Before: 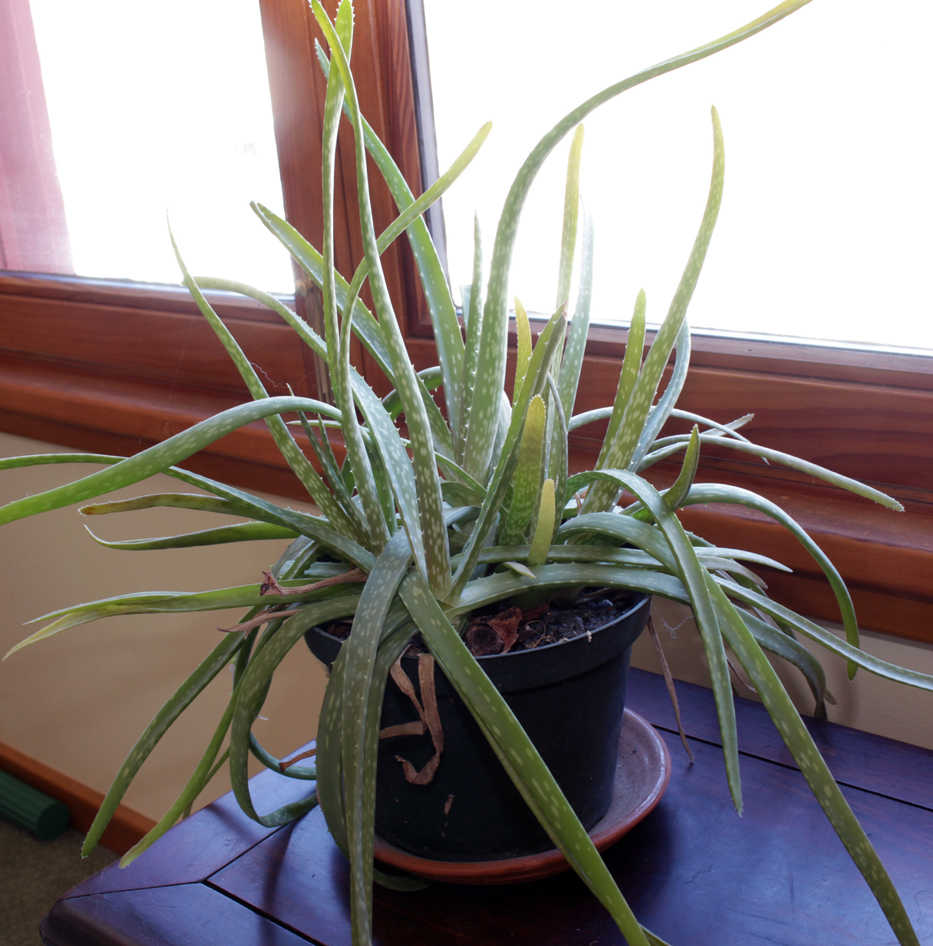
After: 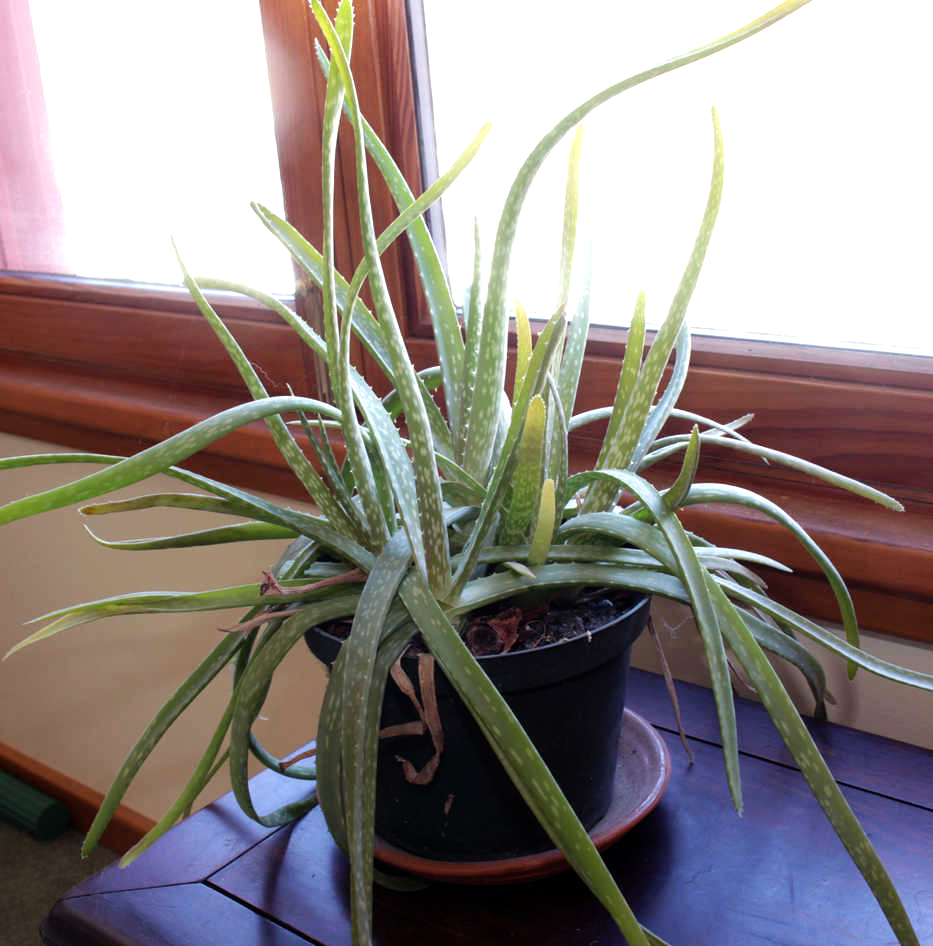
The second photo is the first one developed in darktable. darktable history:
tone equalizer: -8 EV -0.452 EV, -7 EV -0.406 EV, -6 EV -0.369 EV, -5 EV -0.254 EV, -3 EV 0.191 EV, -2 EV 0.318 EV, -1 EV 0.409 EV, +0 EV 0.429 EV
